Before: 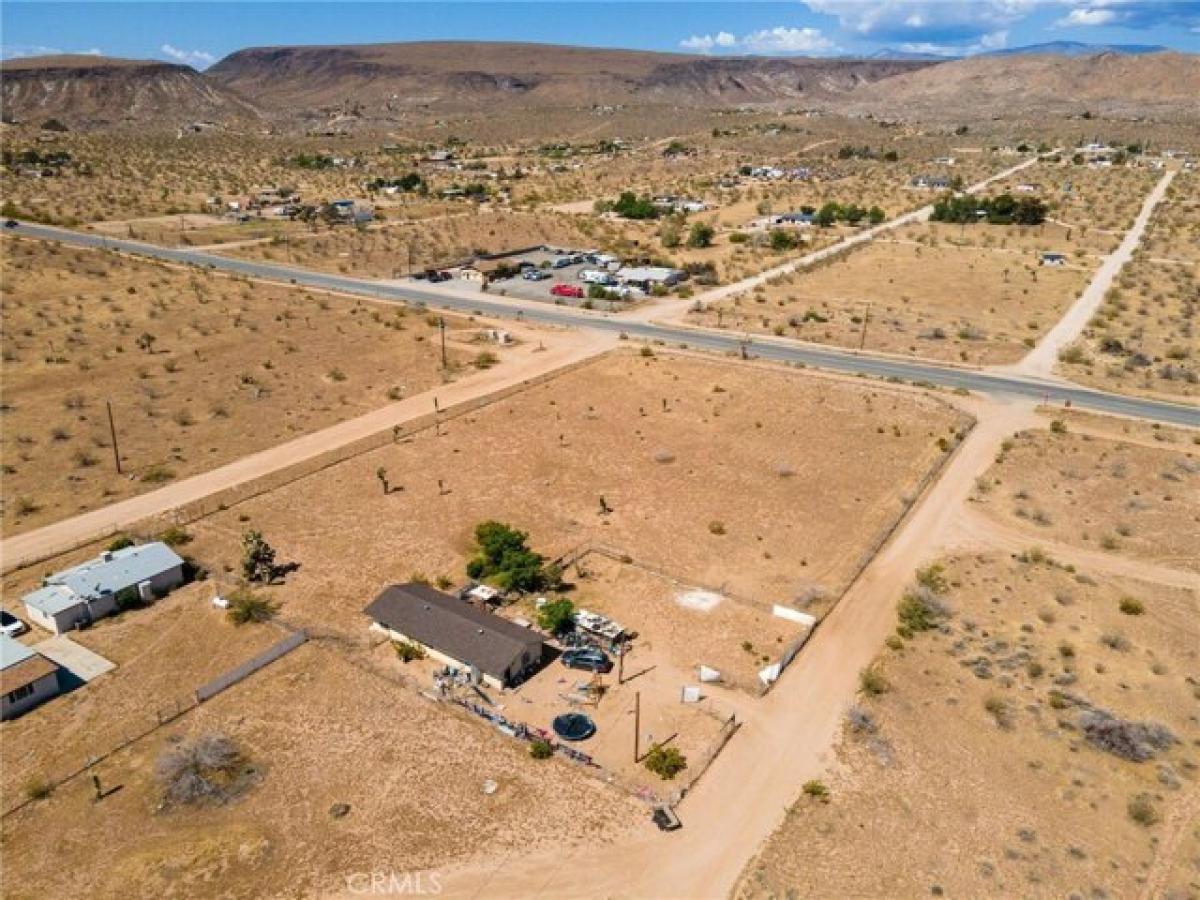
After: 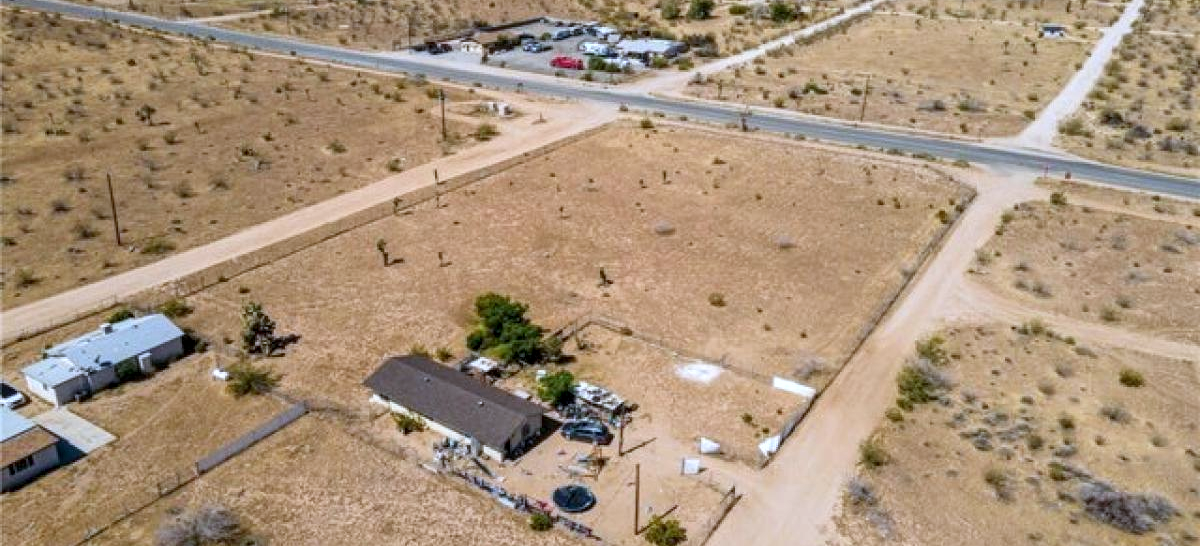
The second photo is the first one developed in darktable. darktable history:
local contrast: on, module defaults
white balance: red 0.926, green 1.003, blue 1.133
crop and rotate: top 25.357%, bottom 13.942%
